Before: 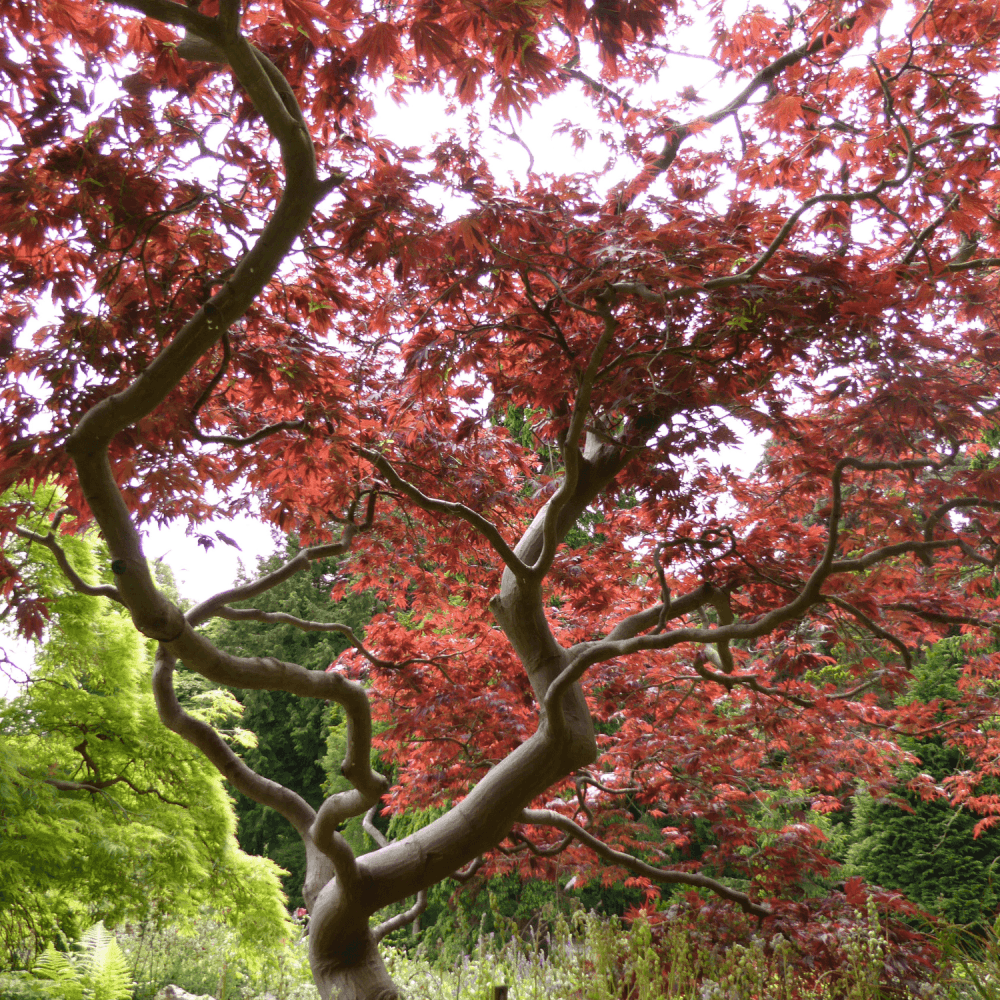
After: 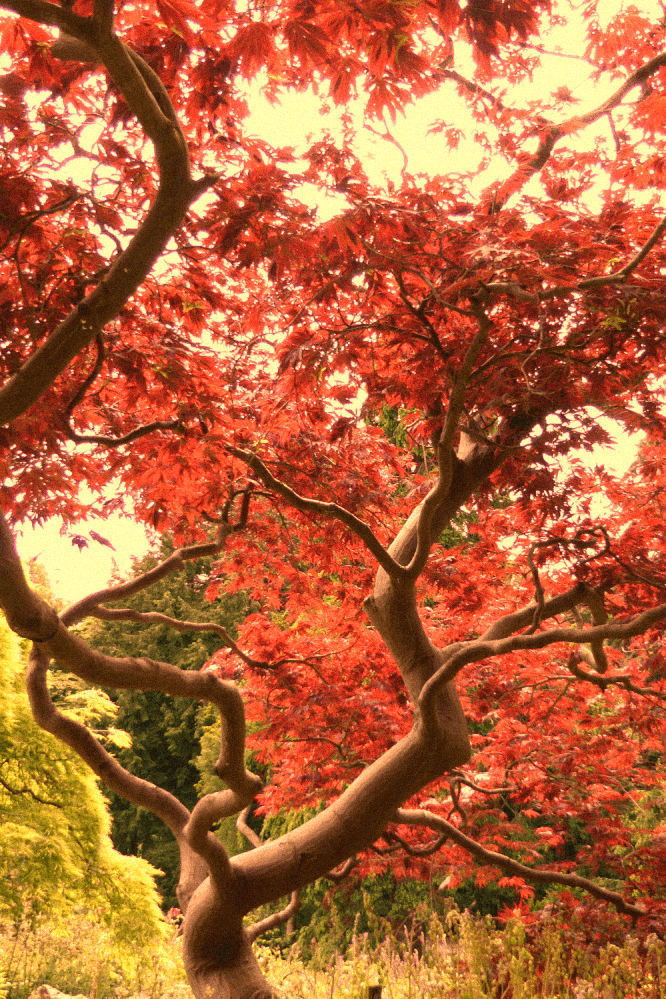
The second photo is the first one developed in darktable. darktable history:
white balance: red 1.467, blue 0.684
crop and rotate: left 12.673%, right 20.66%
grain: mid-tones bias 0%
